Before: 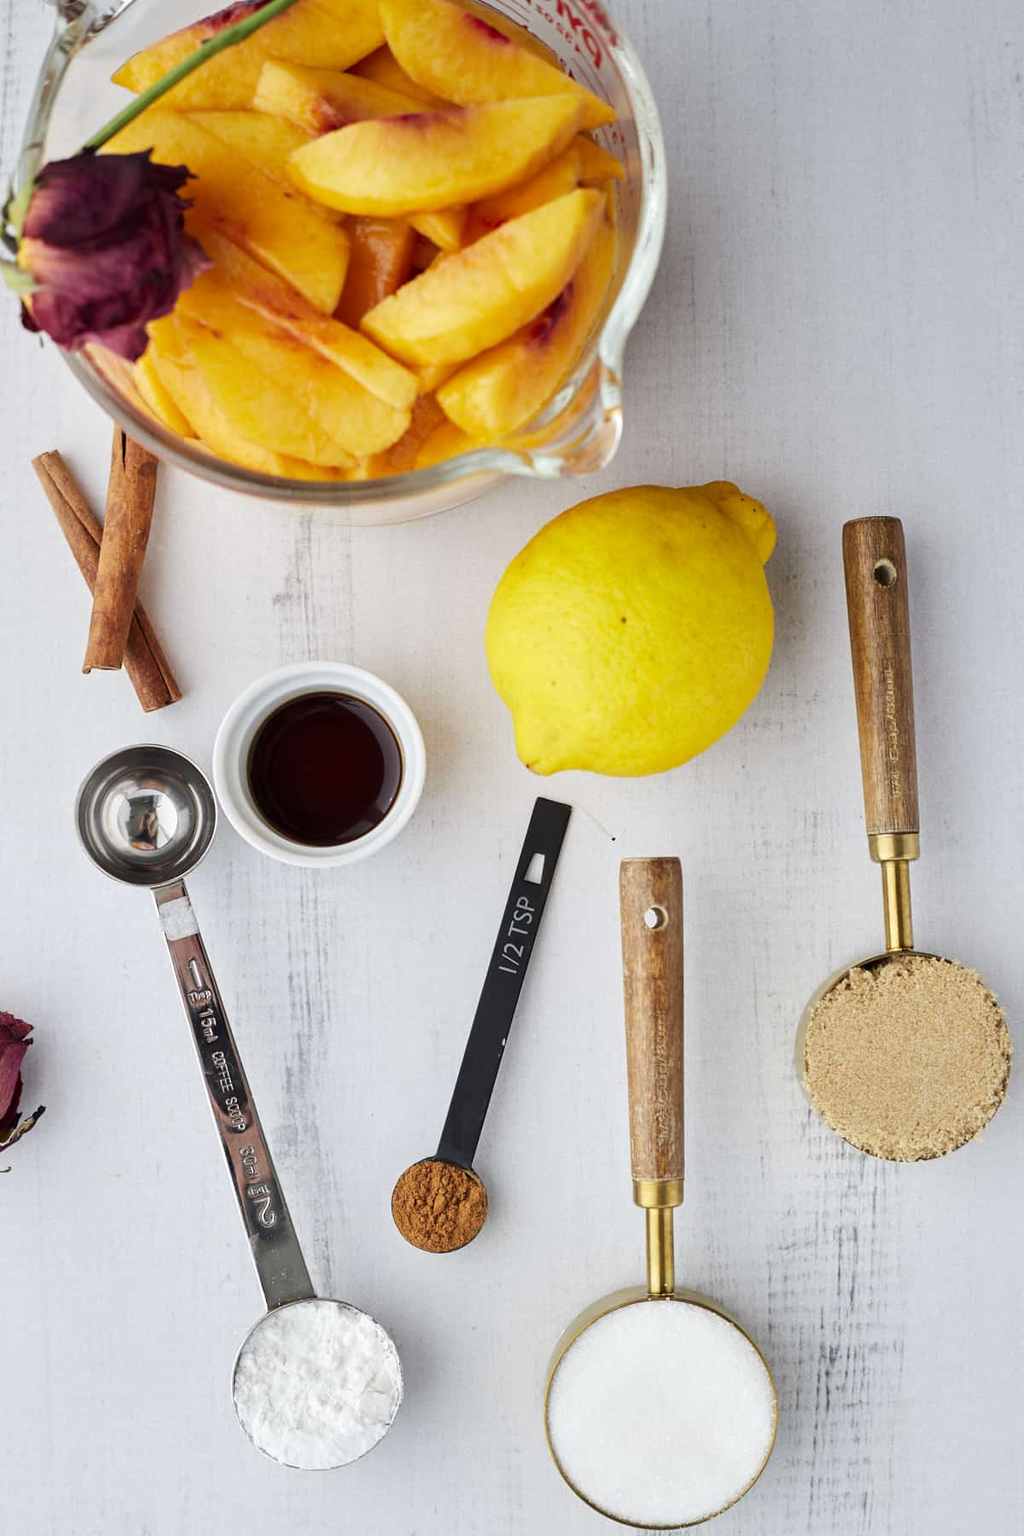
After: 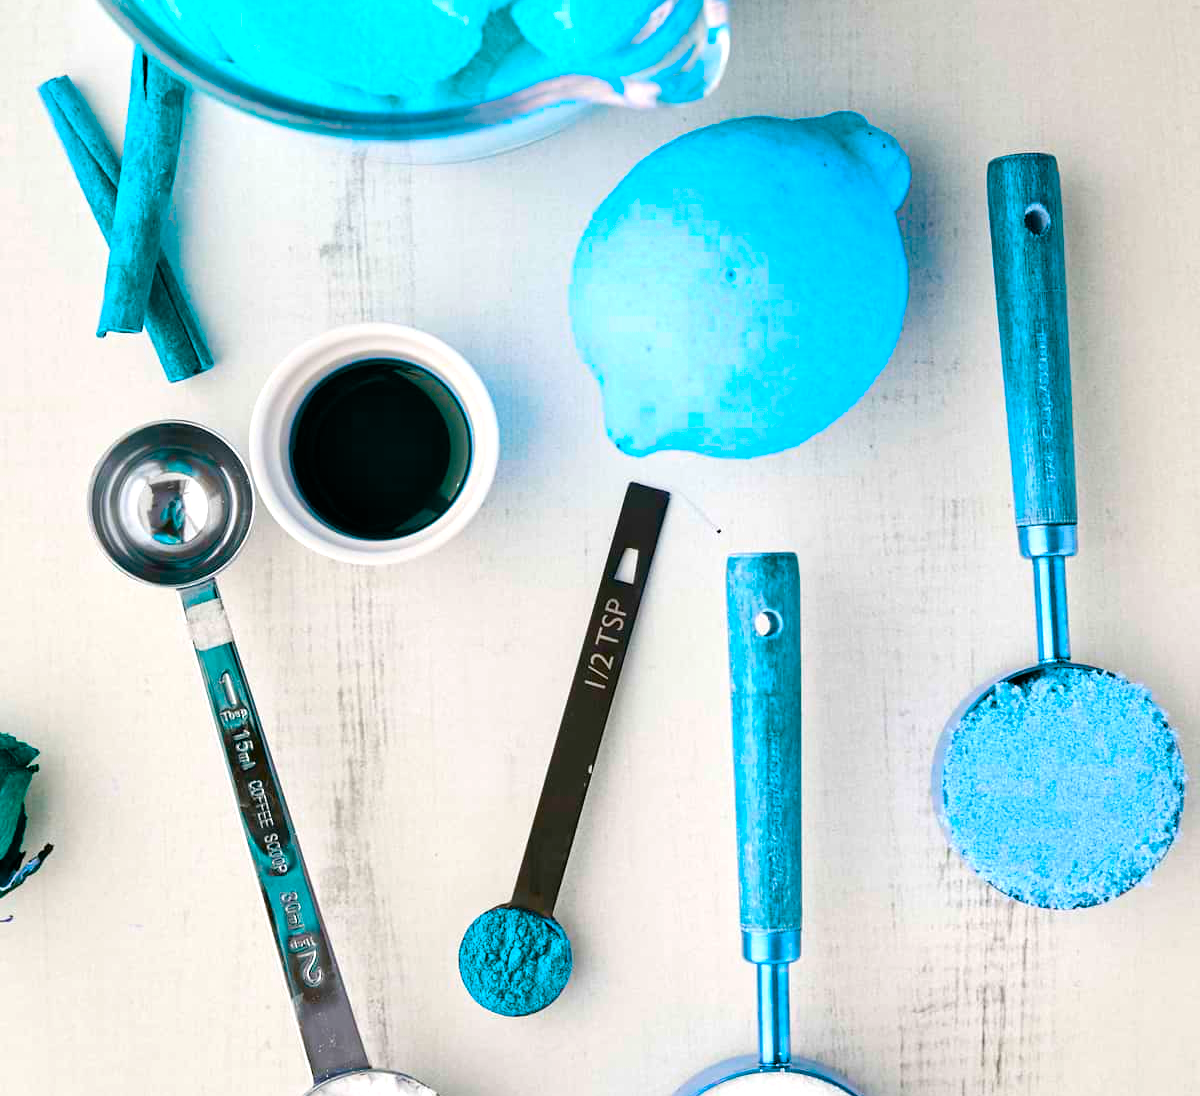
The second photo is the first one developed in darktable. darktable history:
crop and rotate: top 25.123%, bottom 13.964%
exposure: black level correction 0, exposure 0.3 EV, compensate highlight preservation false
color balance rgb: perceptual saturation grading › global saturation 20%, perceptual saturation grading › highlights -25.896%, perceptual saturation grading › shadows 23.984%, hue shift 176.89°, global vibrance 49.331%, contrast 0.771%
